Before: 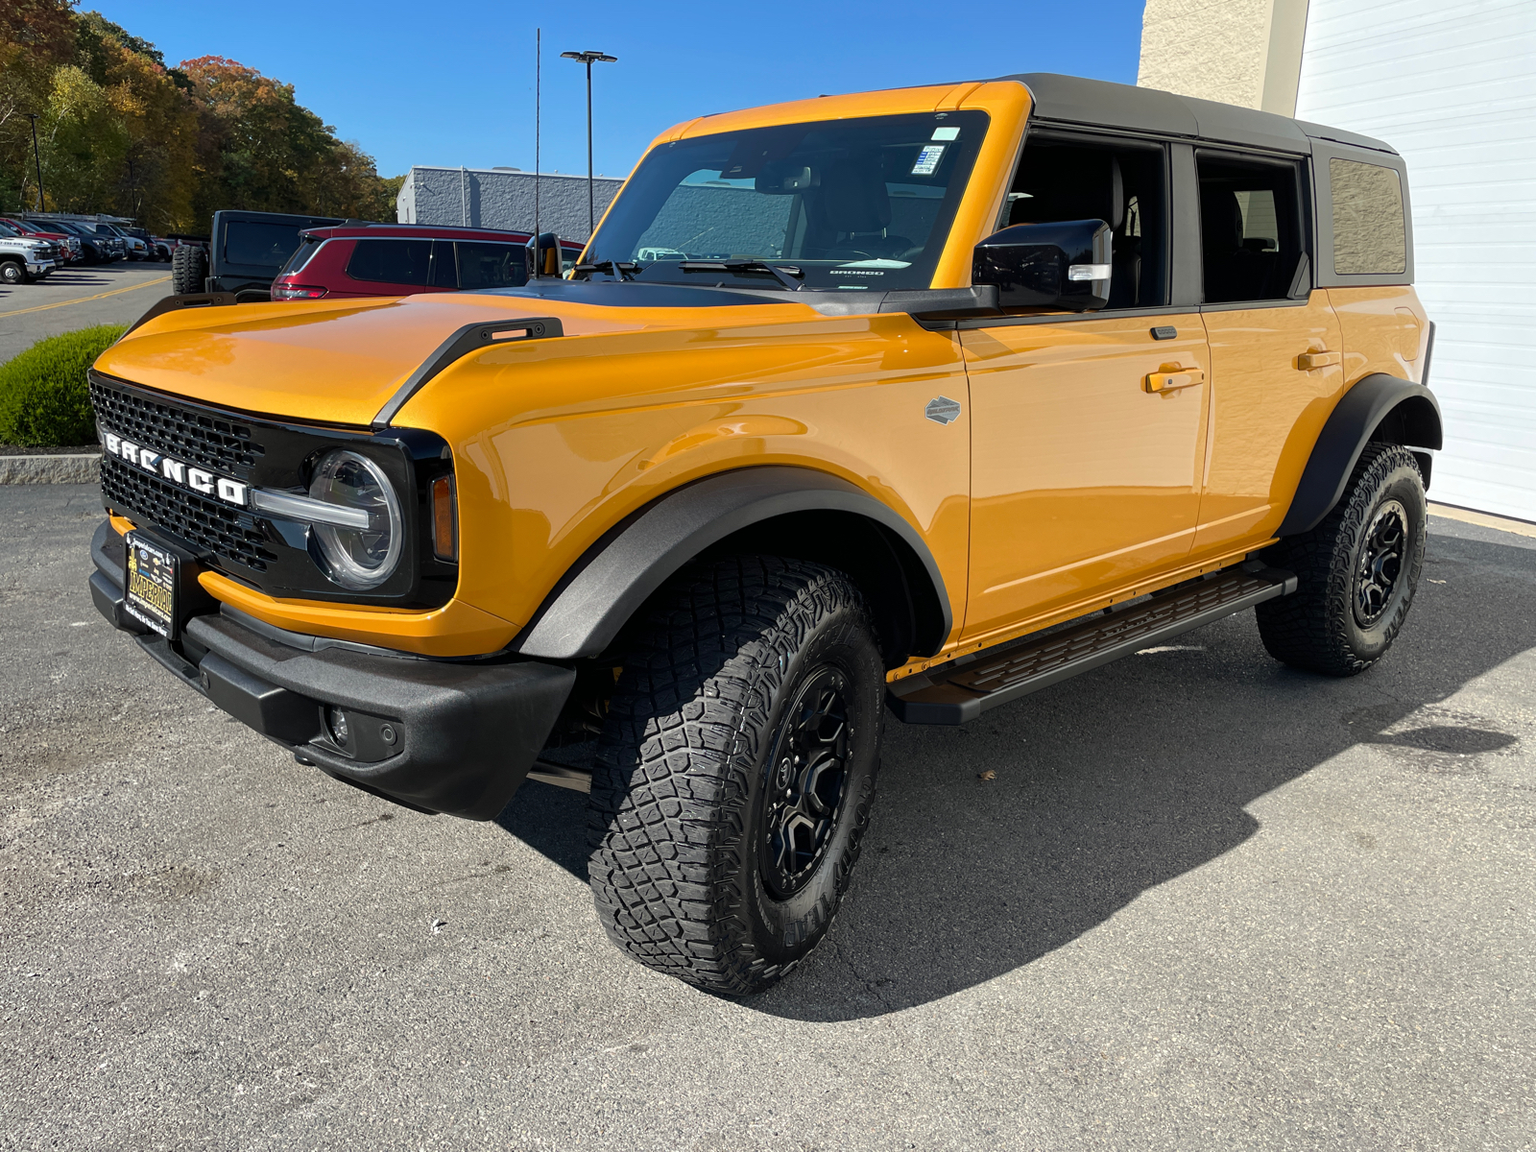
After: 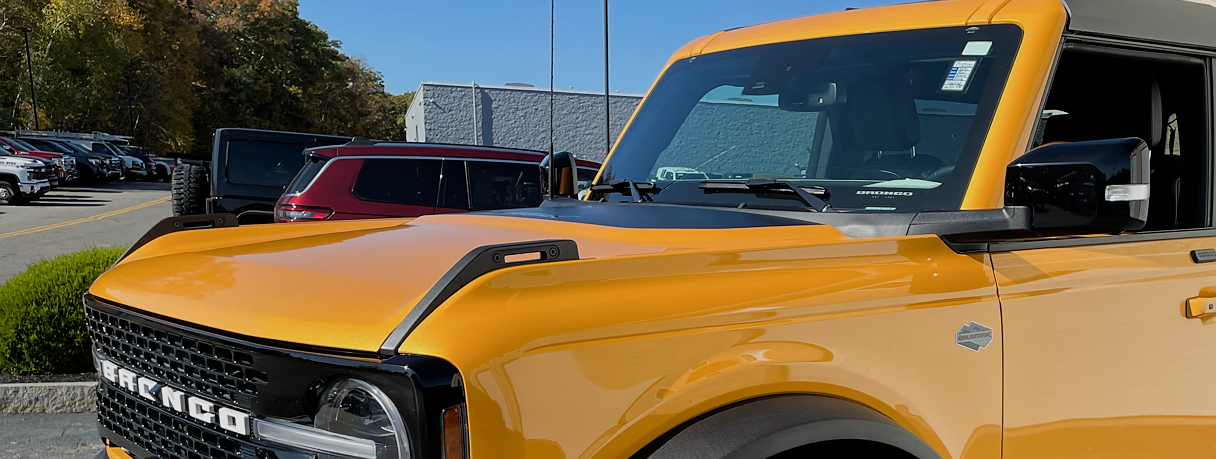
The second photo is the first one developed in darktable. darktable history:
sharpen: radius 1.022, threshold 0.984
filmic rgb: black relative exposure -8.14 EV, white relative exposure 3.76 EV, hardness 4.42
crop: left 0.55%, top 7.639%, right 23.394%, bottom 54.091%
